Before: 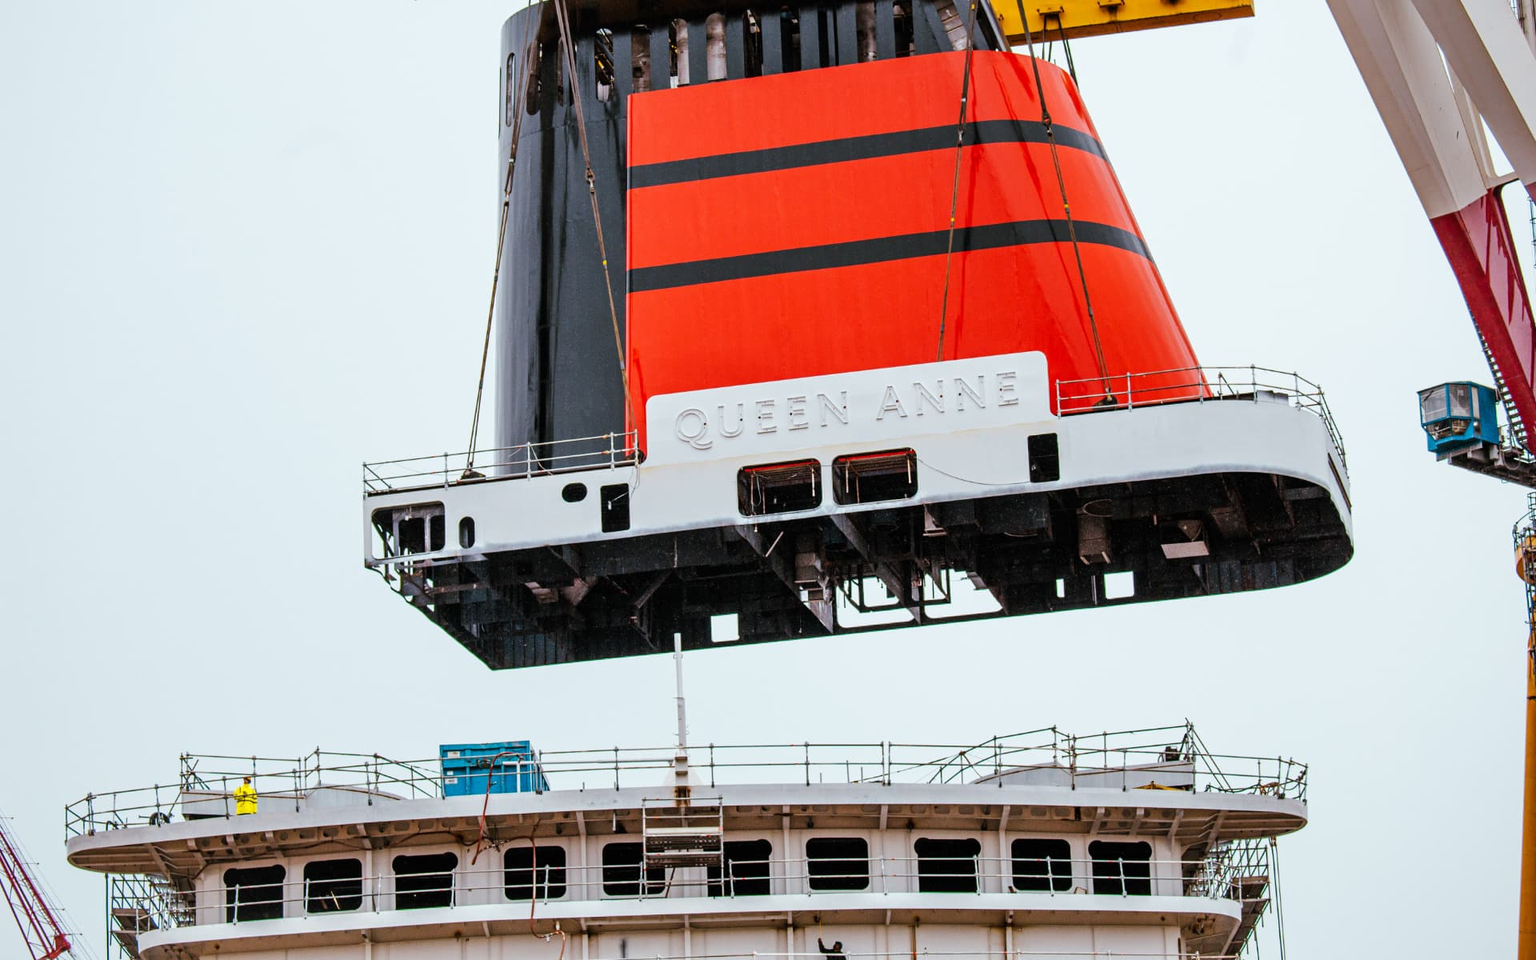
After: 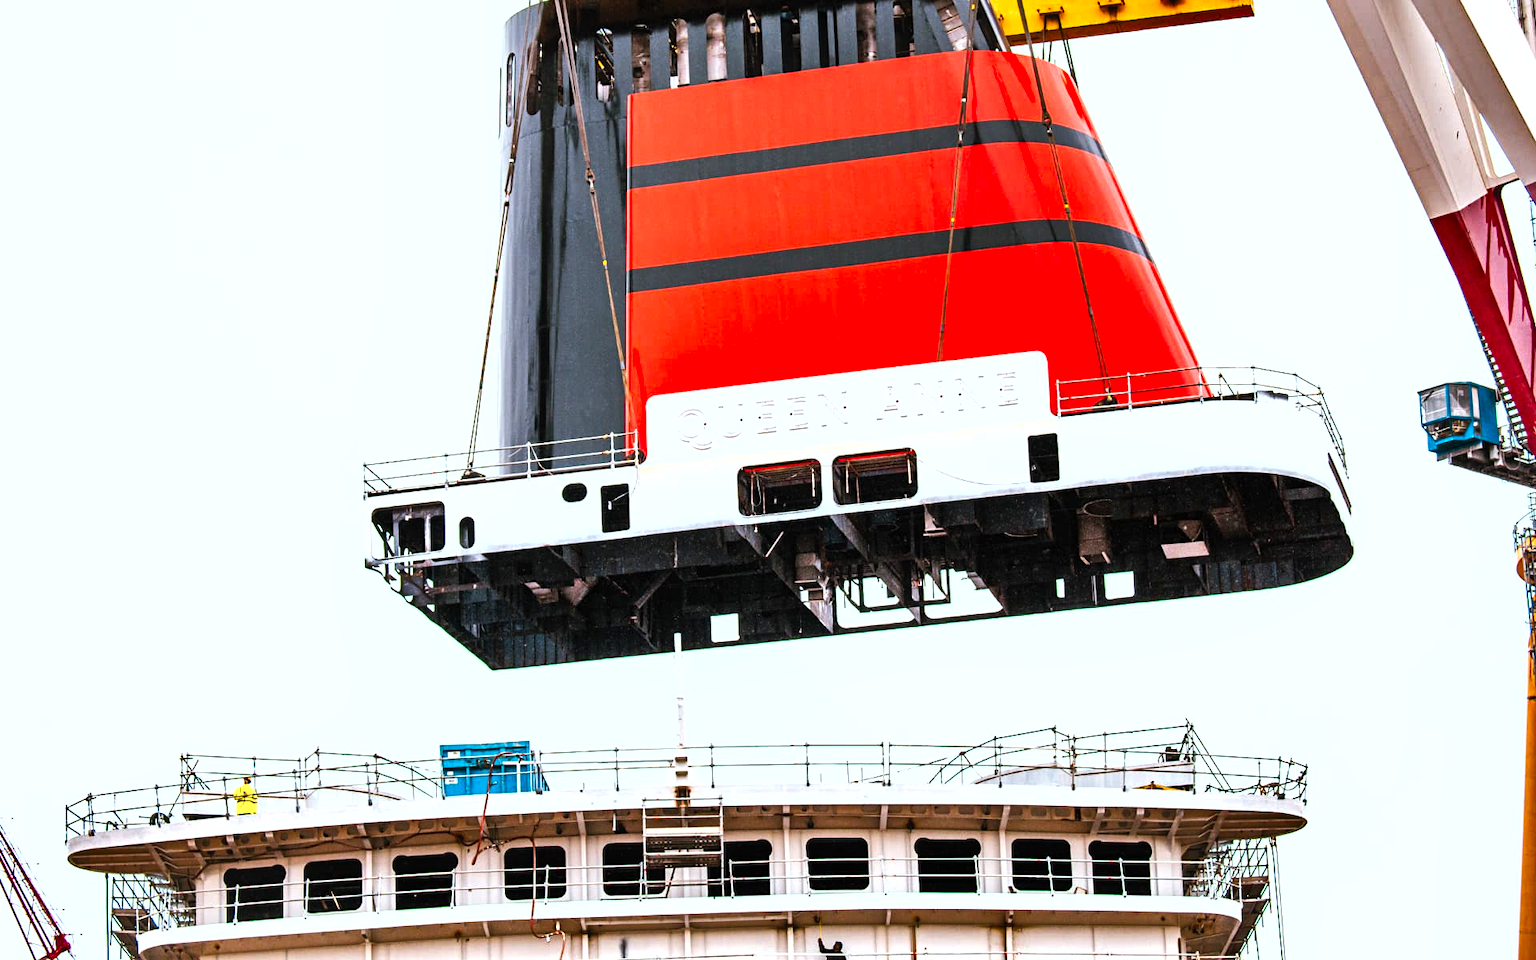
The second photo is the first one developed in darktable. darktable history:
shadows and highlights: low approximation 0.01, soften with gaussian
contrast equalizer: y [[0.5, 0.5, 0.472, 0.5, 0.5, 0.5], [0.5 ×6], [0.5 ×6], [0 ×6], [0 ×6]]
levels: levels [0, 0.374, 0.749]
